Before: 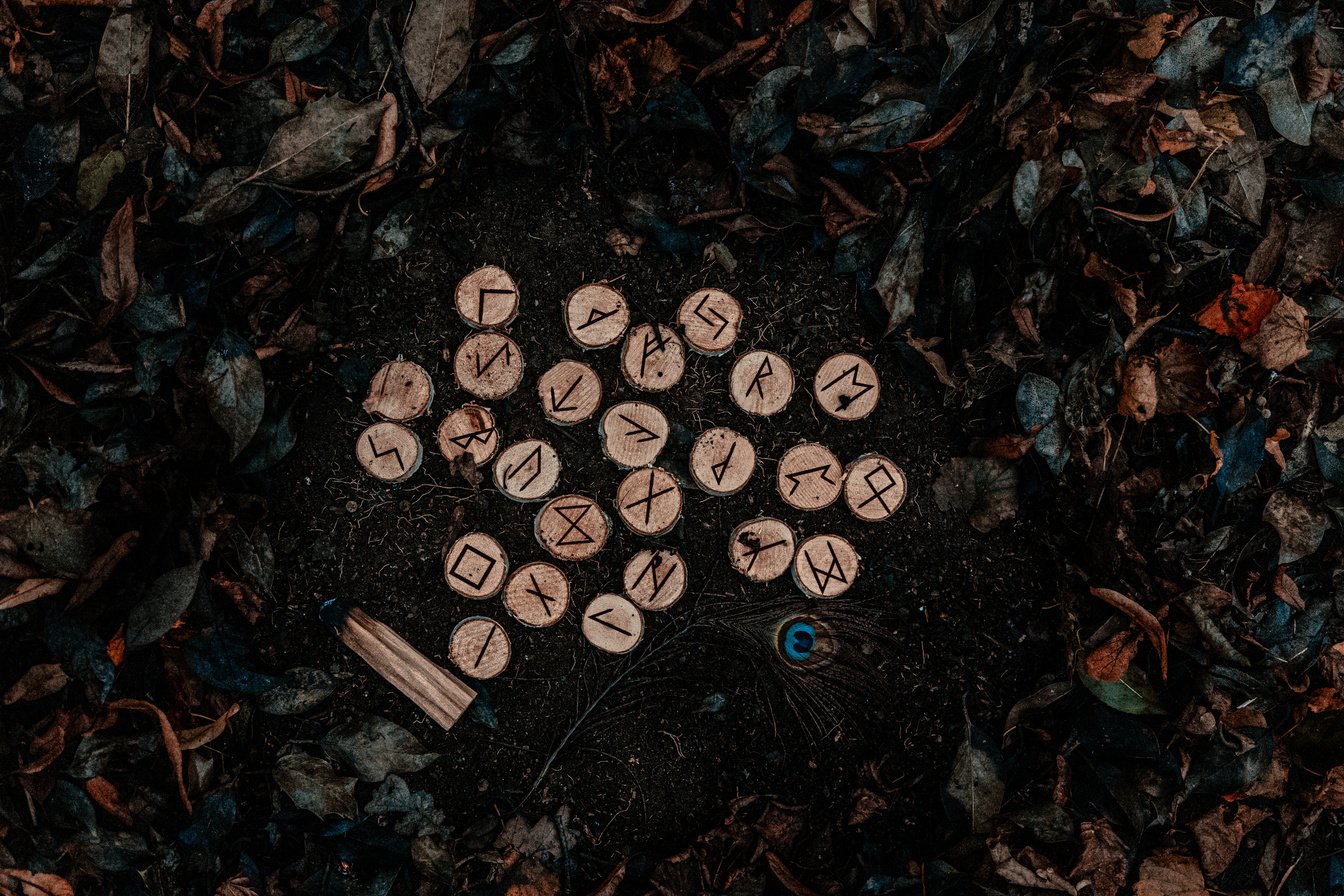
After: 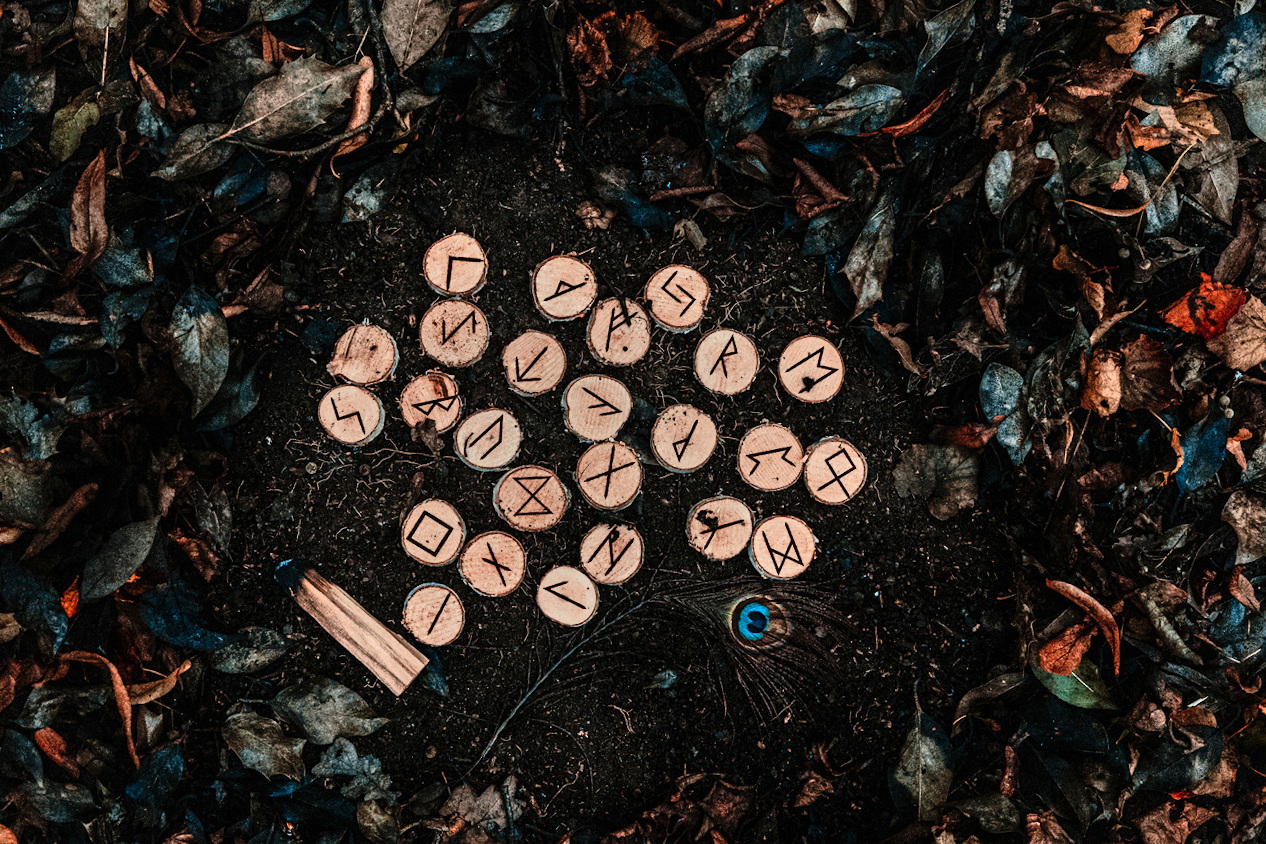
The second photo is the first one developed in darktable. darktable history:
crop and rotate: angle -2.38°
shadows and highlights: radius 133.83, soften with gaussian
